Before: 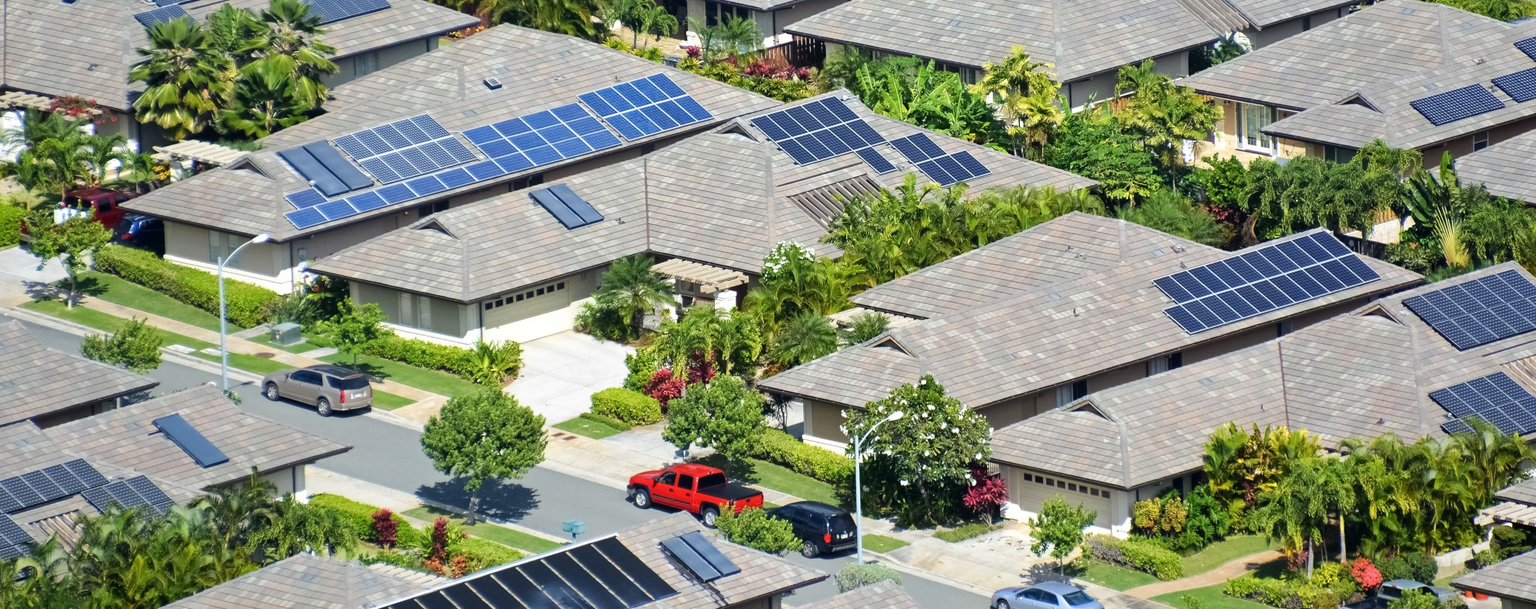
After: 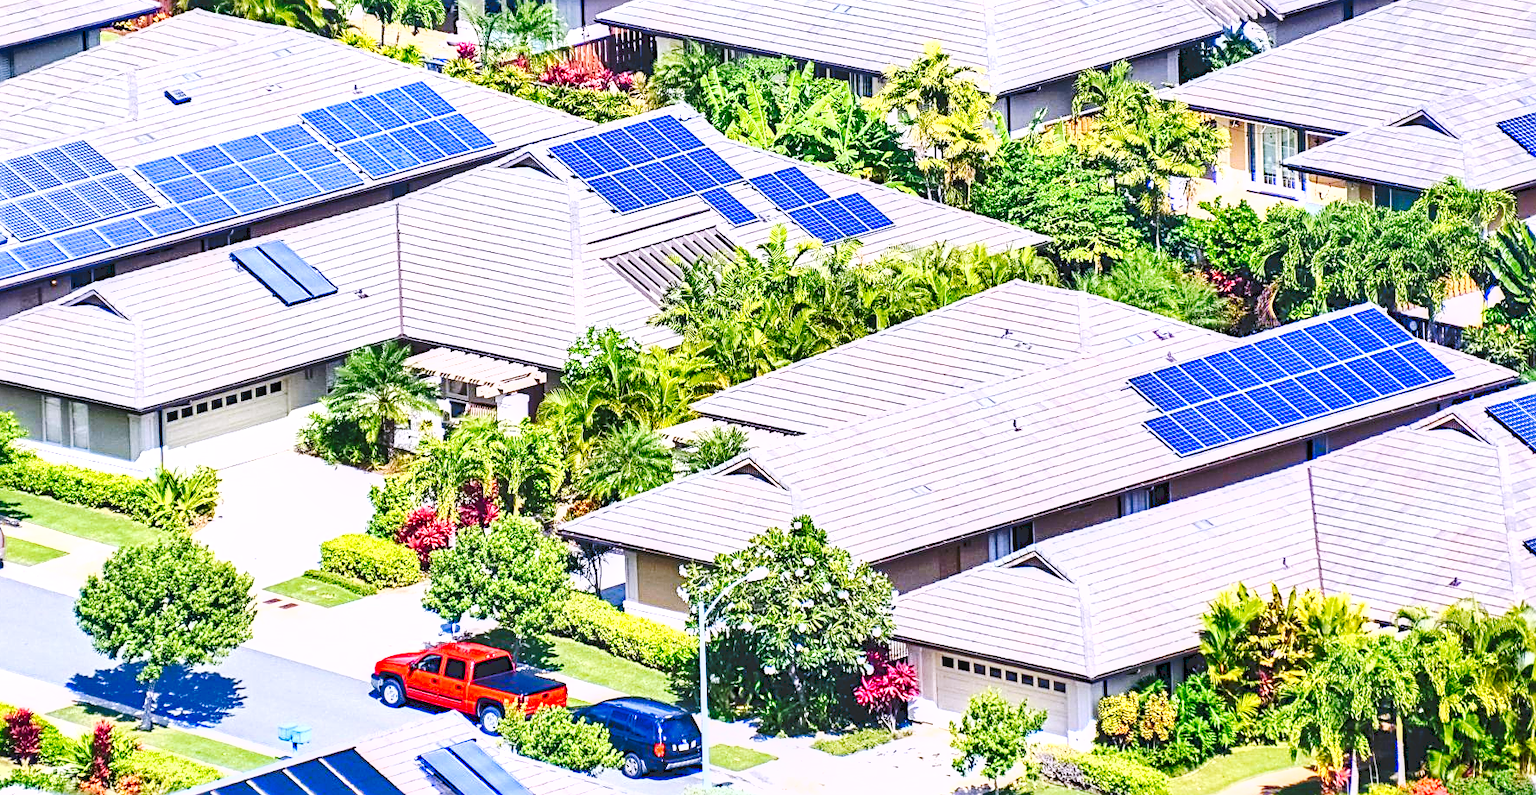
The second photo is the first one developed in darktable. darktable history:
levels: levels [0.008, 0.318, 0.836]
sharpen: radius 2.531, amount 0.628
local contrast: detail 130%
haze removal: strength 0.25, distance 0.25, compatibility mode true, adaptive false
shadows and highlights: highlights color adjustment 0%, low approximation 0.01, soften with gaussian
white balance: red 1.042, blue 1.17
tone curve: curves: ch0 [(0, 0) (0.003, 0.044) (0.011, 0.045) (0.025, 0.048) (0.044, 0.051) (0.069, 0.065) (0.1, 0.08) (0.136, 0.108) (0.177, 0.152) (0.224, 0.216) (0.277, 0.305) (0.335, 0.392) (0.399, 0.481) (0.468, 0.579) (0.543, 0.658) (0.623, 0.729) (0.709, 0.8) (0.801, 0.867) (0.898, 0.93) (1, 1)], preserve colors none
crop and rotate: left 24.034%, top 2.838%, right 6.406%, bottom 6.299%
